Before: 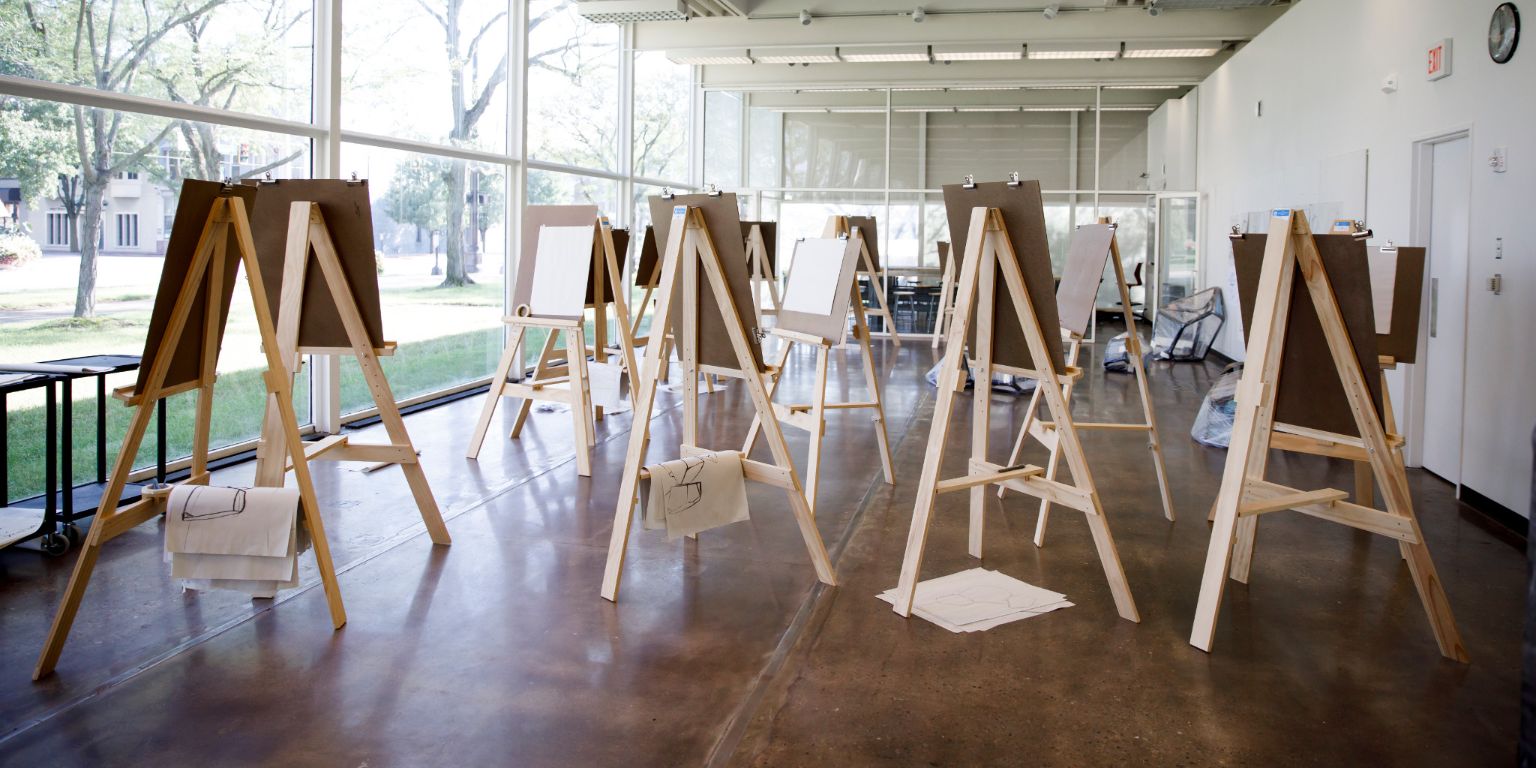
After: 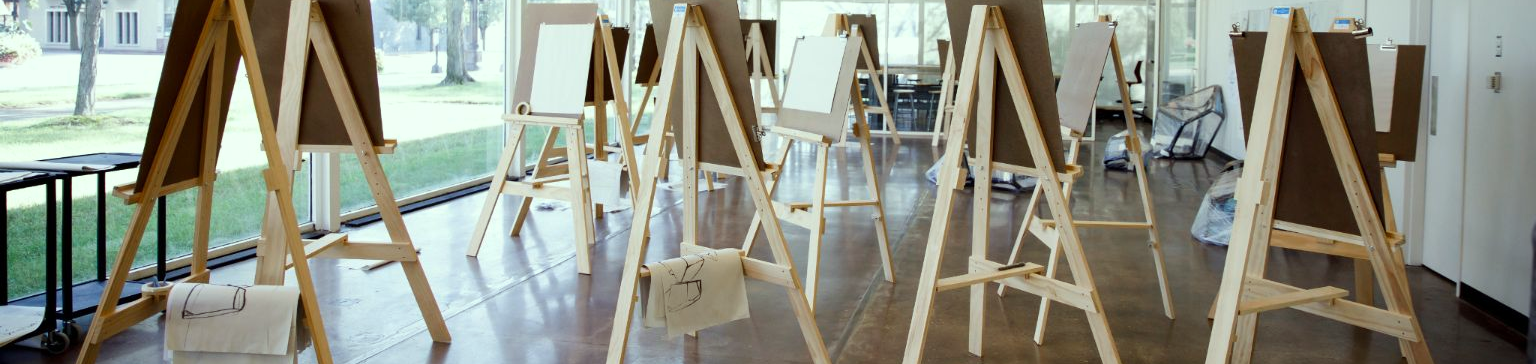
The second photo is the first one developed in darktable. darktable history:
crop and rotate: top 26.316%, bottom 26.221%
color correction: highlights a* -8.66, highlights b* 3.65
